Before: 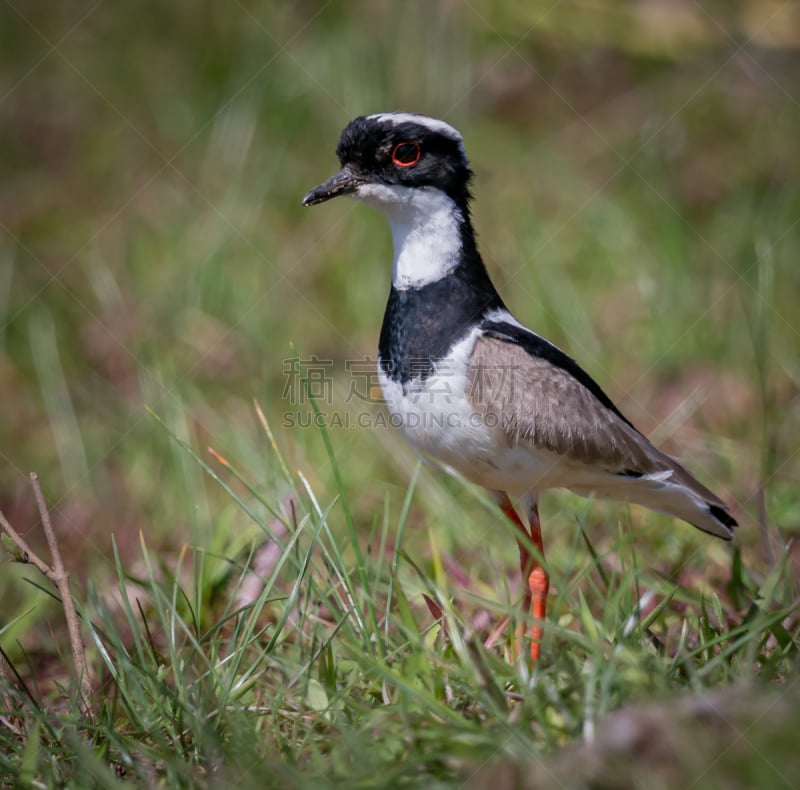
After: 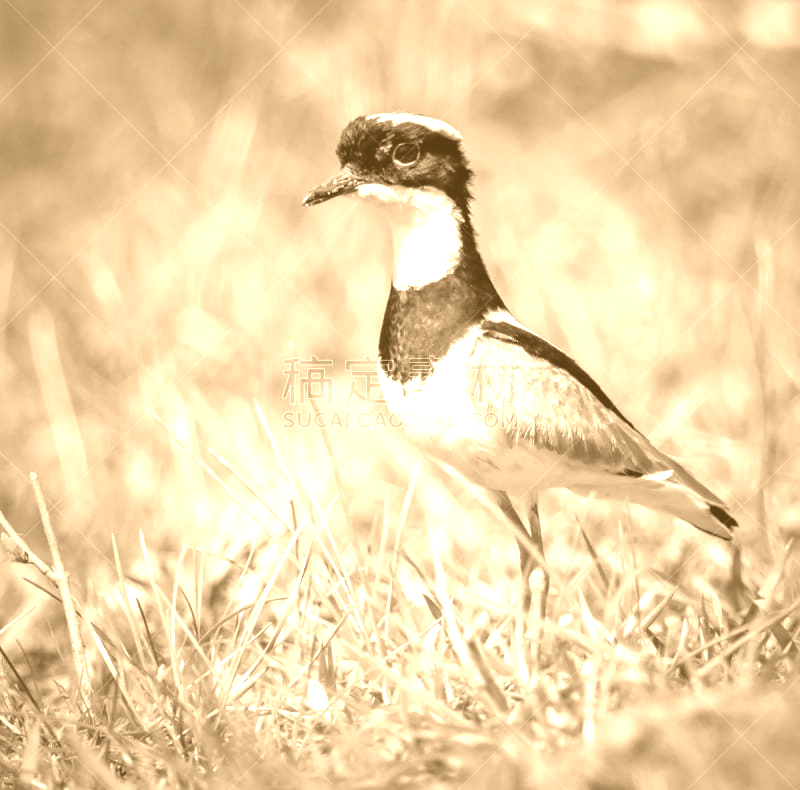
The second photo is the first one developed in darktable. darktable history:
exposure: black level correction 0, exposure 1.2 EV, compensate highlight preservation false
colorize: hue 28.8°, source mix 100%
